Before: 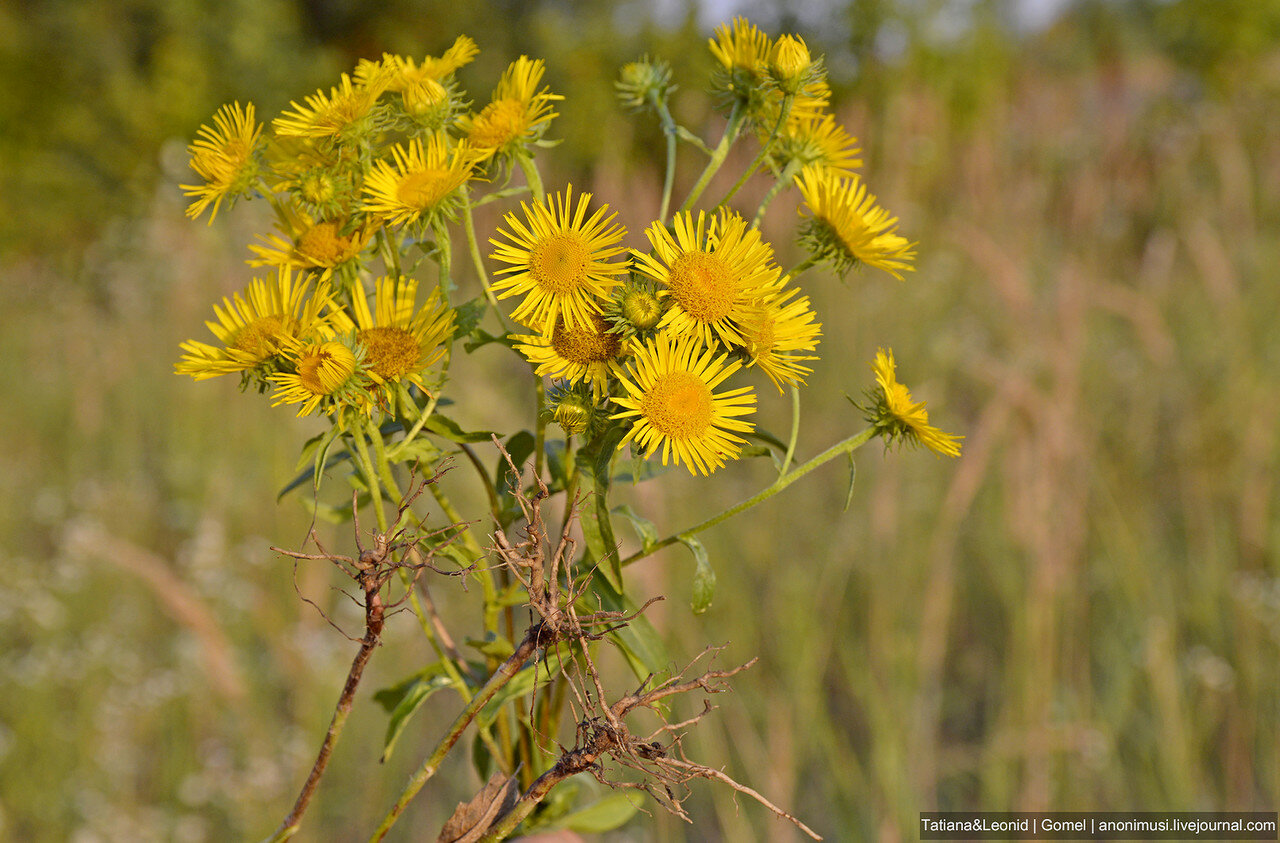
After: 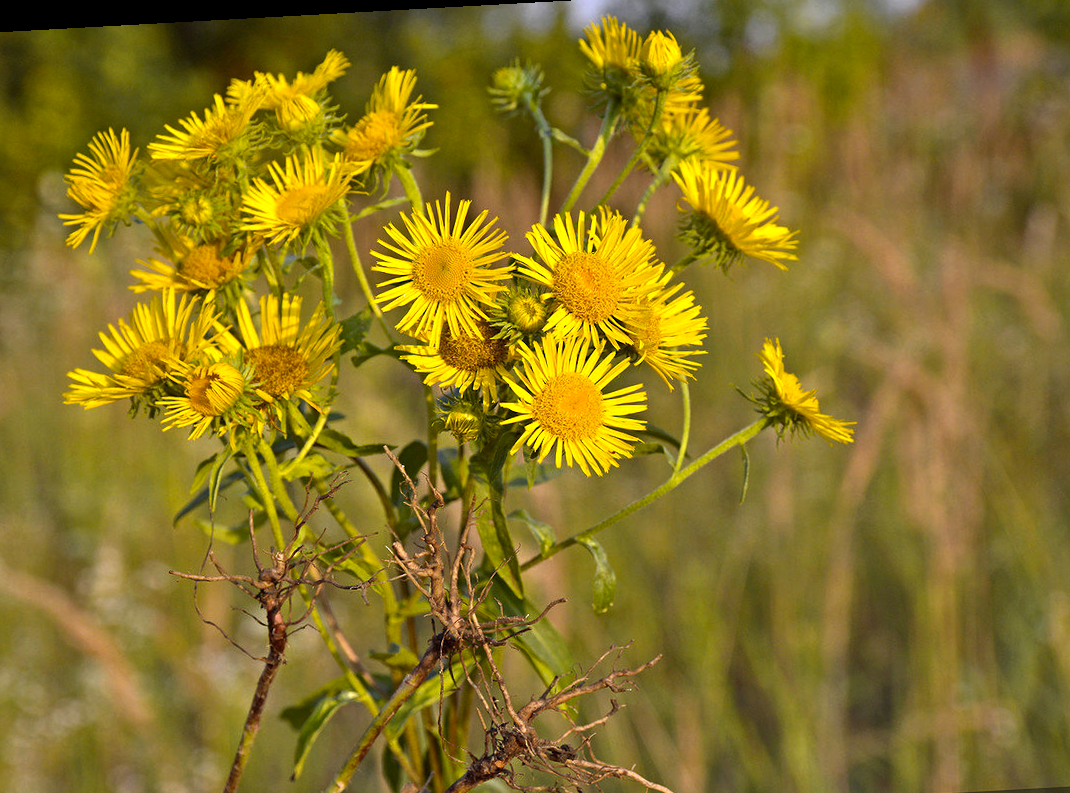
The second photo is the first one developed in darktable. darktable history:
crop: left 9.929%, top 3.475%, right 9.188%, bottom 9.529%
base curve: exposure shift 0, preserve colors none
rotate and perspective: rotation -3.18°, automatic cropping off
color balance rgb: perceptual brilliance grading › highlights 14.29%, perceptual brilliance grading › mid-tones -5.92%, perceptual brilliance grading › shadows -26.83%, global vibrance 31.18%
